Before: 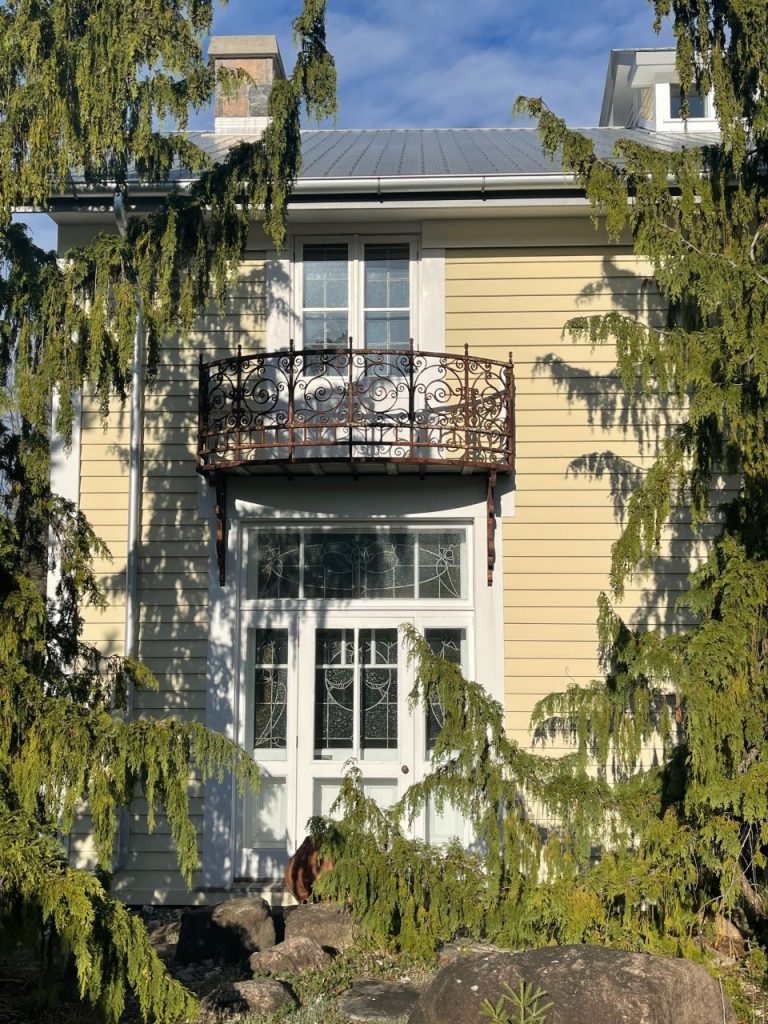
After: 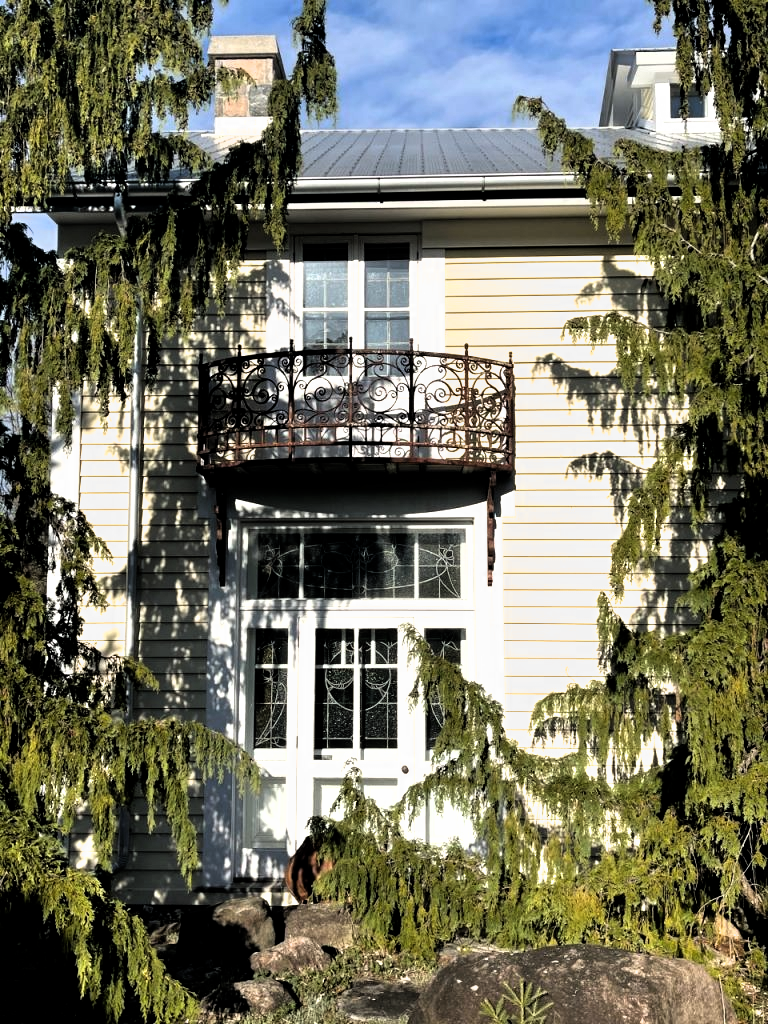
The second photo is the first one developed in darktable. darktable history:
filmic rgb: black relative exposure -8.18 EV, white relative exposure 2.23 EV, threshold 3.01 EV, hardness 7.18, latitude 86.1%, contrast 1.685, highlights saturation mix -4.26%, shadows ↔ highlights balance -2.39%, add noise in highlights 0.001, preserve chrominance max RGB, color science v3 (2019), use custom middle-gray values true, contrast in highlights soft, enable highlight reconstruction true
